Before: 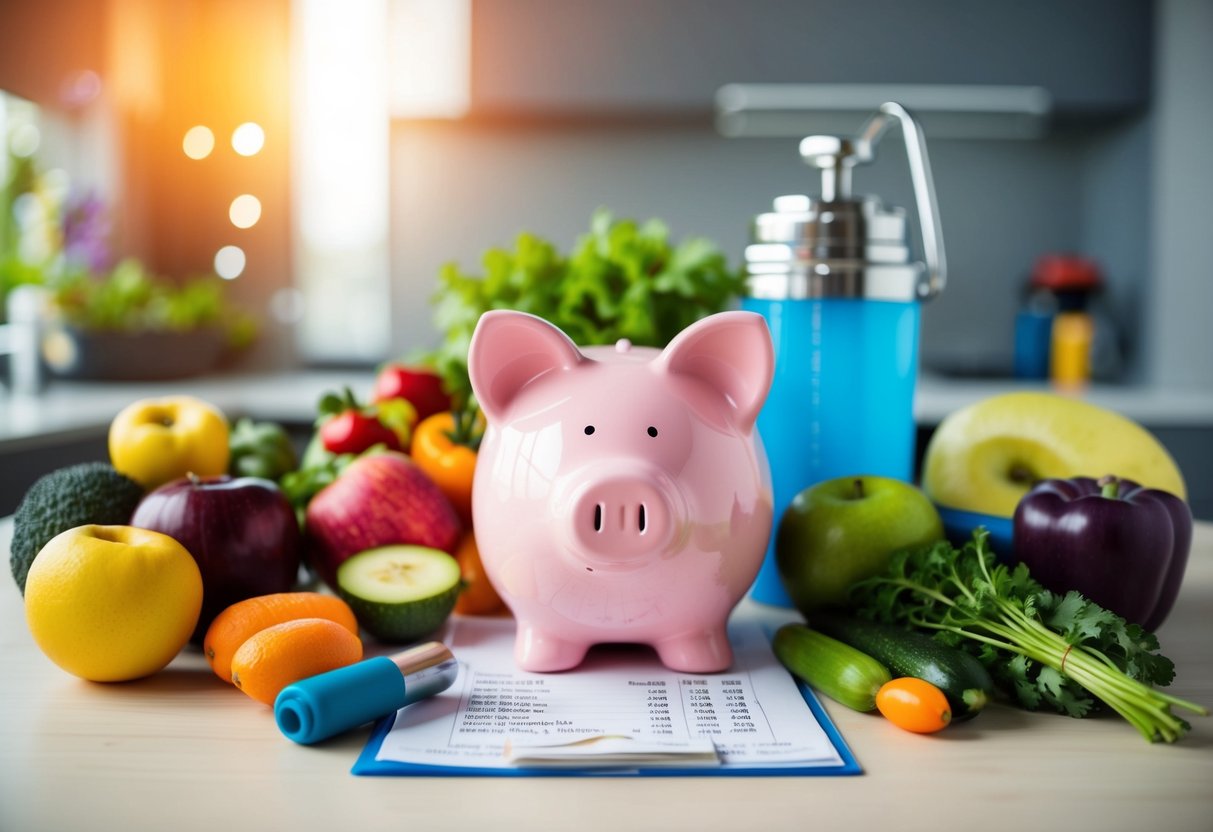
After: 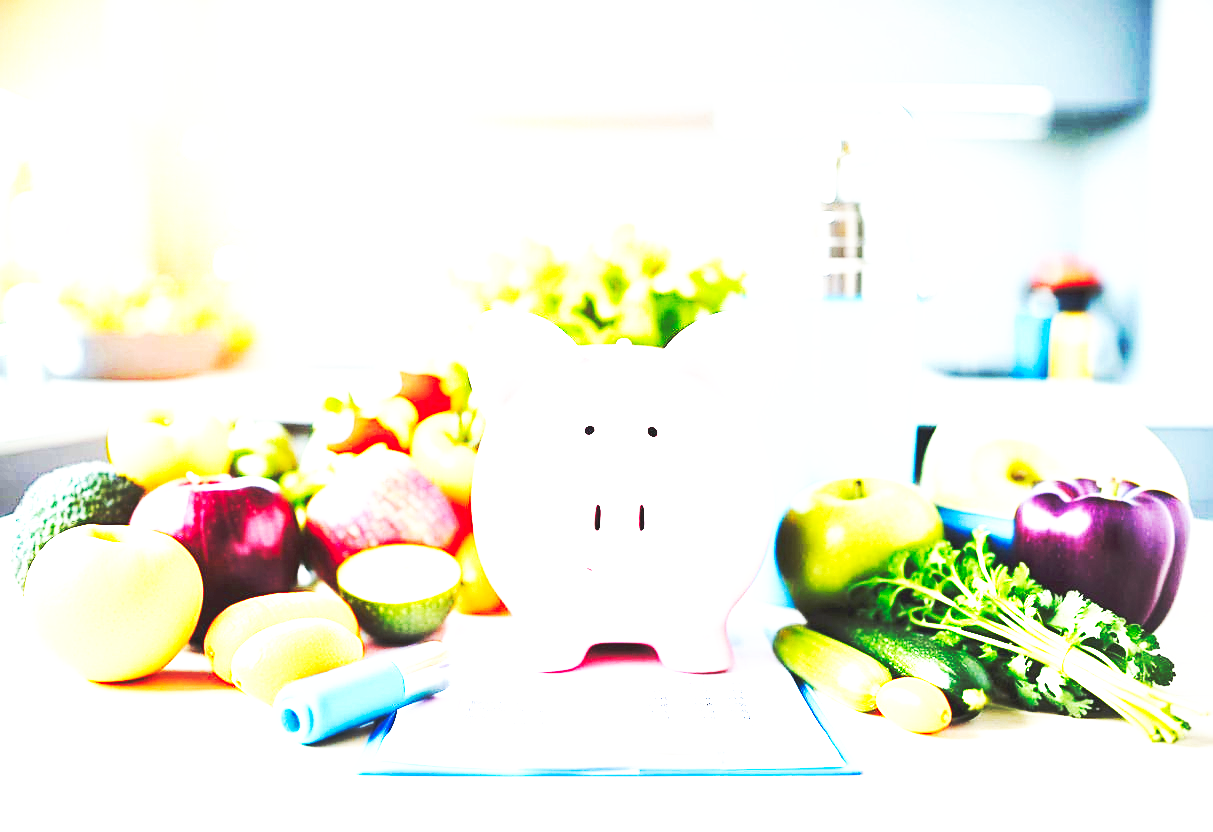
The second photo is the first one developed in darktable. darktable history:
exposure: exposure 2.918 EV, compensate exposure bias true, compensate highlight preservation false
base curve: curves: ch0 [(0, 0.015) (0.085, 0.116) (0.134, 0.298) (0.19, 0.545) (0.296, 0.764) (0.599, 0.982) (1, 1)], preserve colors none
sharpen: on, module defaults
